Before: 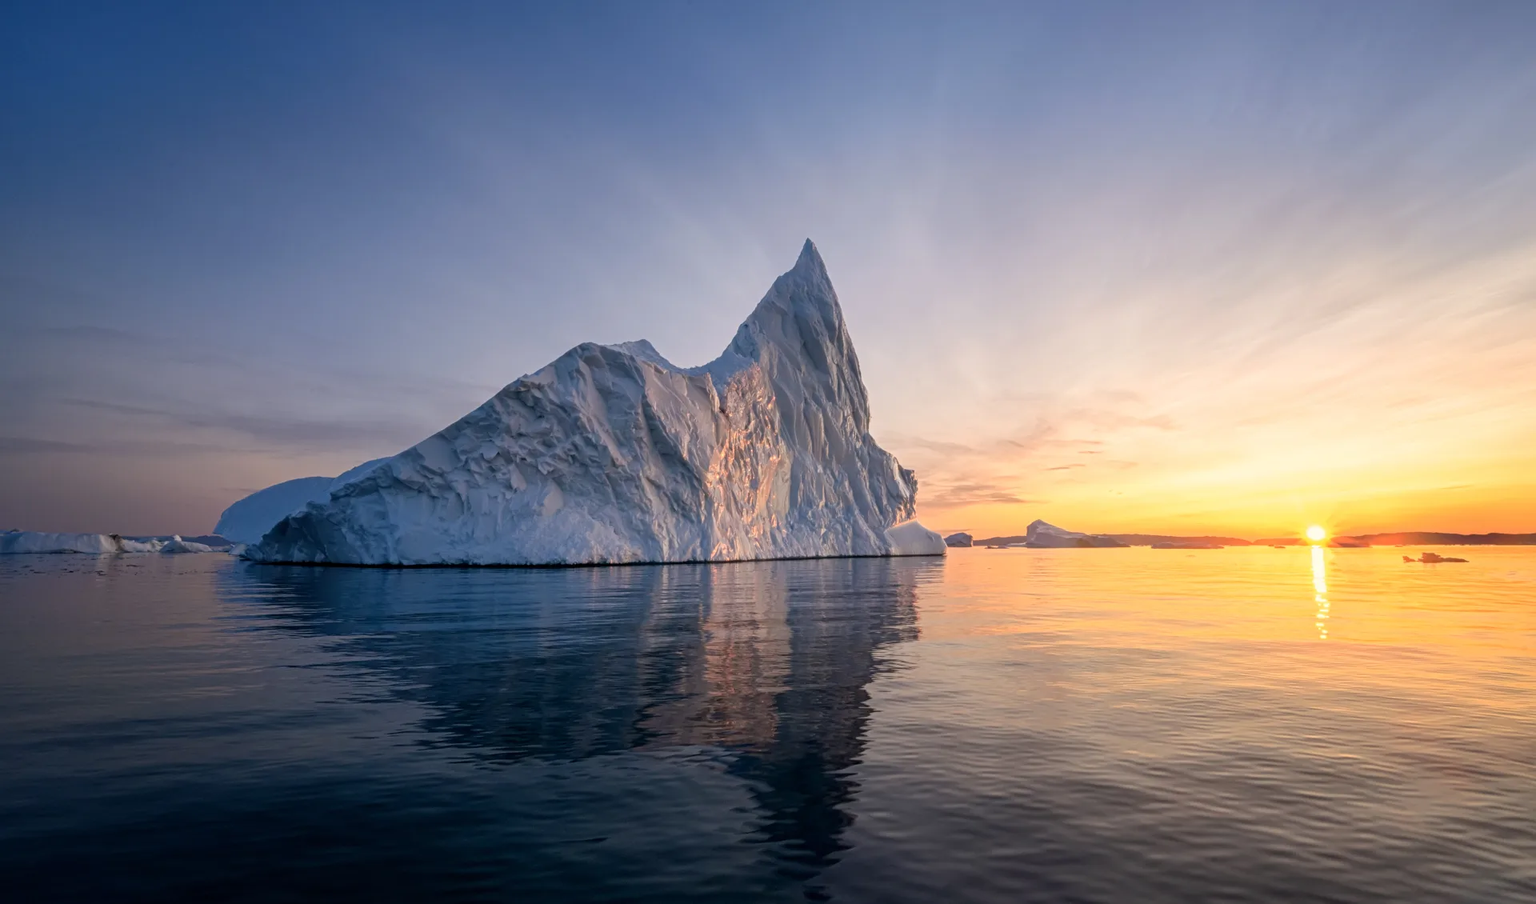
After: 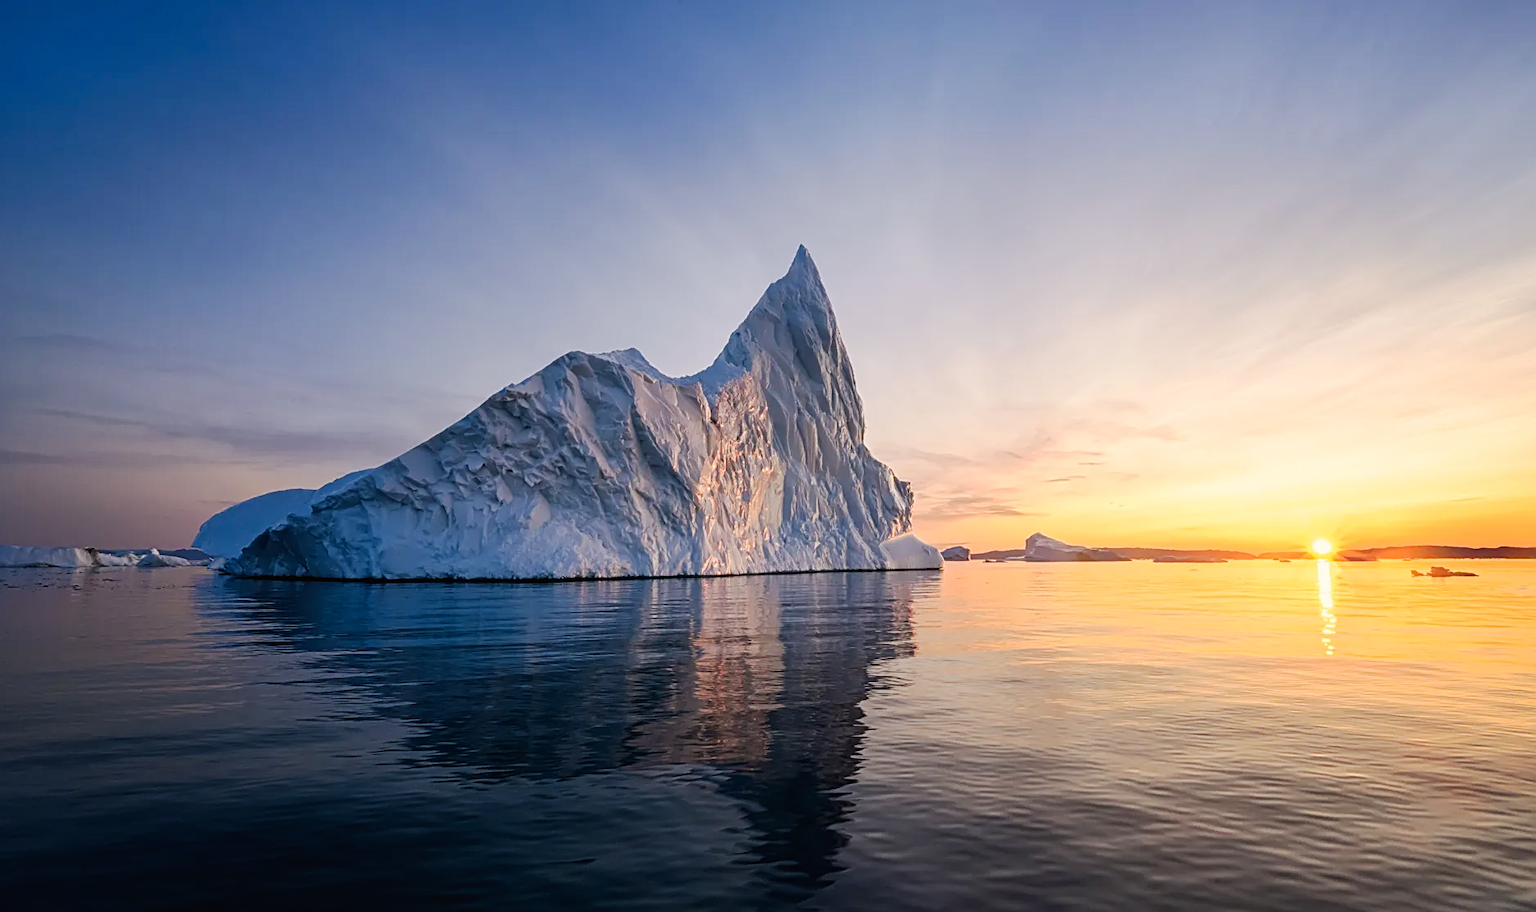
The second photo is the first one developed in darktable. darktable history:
crop and rotate: left 1.726%, right 0.672%, bottom 1.43%
sharpen: on, module defaults
tone curve: curves: ch0 [(0, 0.01) (0.037, 0.032) (0.131, 0.108) (0.275, 0.256) (0.483, 0.512) (0.61, 0.665) (0.696, 0.742) (0.792, 0.819) (0.911, 0.925) (0.997, 0.995)]; ch1 [(0, 0) (0.308, 0.29) (0.425, 0.411) (0.492, 0.488) (0.505, 0.503) (0.527, 0.531) (0.568, 0.594) (0.683, 0.702) (0.746, 0.77) (1, 1)]; ch2 [(0, 0) (0.246, 0.233) (0.36, 0.352) (0.415, 0.415) (0.485, 0.487) (0.502, 0.504) (0.525, 0.523) (0.539, 0.553) (0.587, 0.594) (0.636, 0.652) (0.711, 0.729) (0.845, 0.855) (0.998, 0.977)], preserve colors none
exposure: compensate highlight preservation false
